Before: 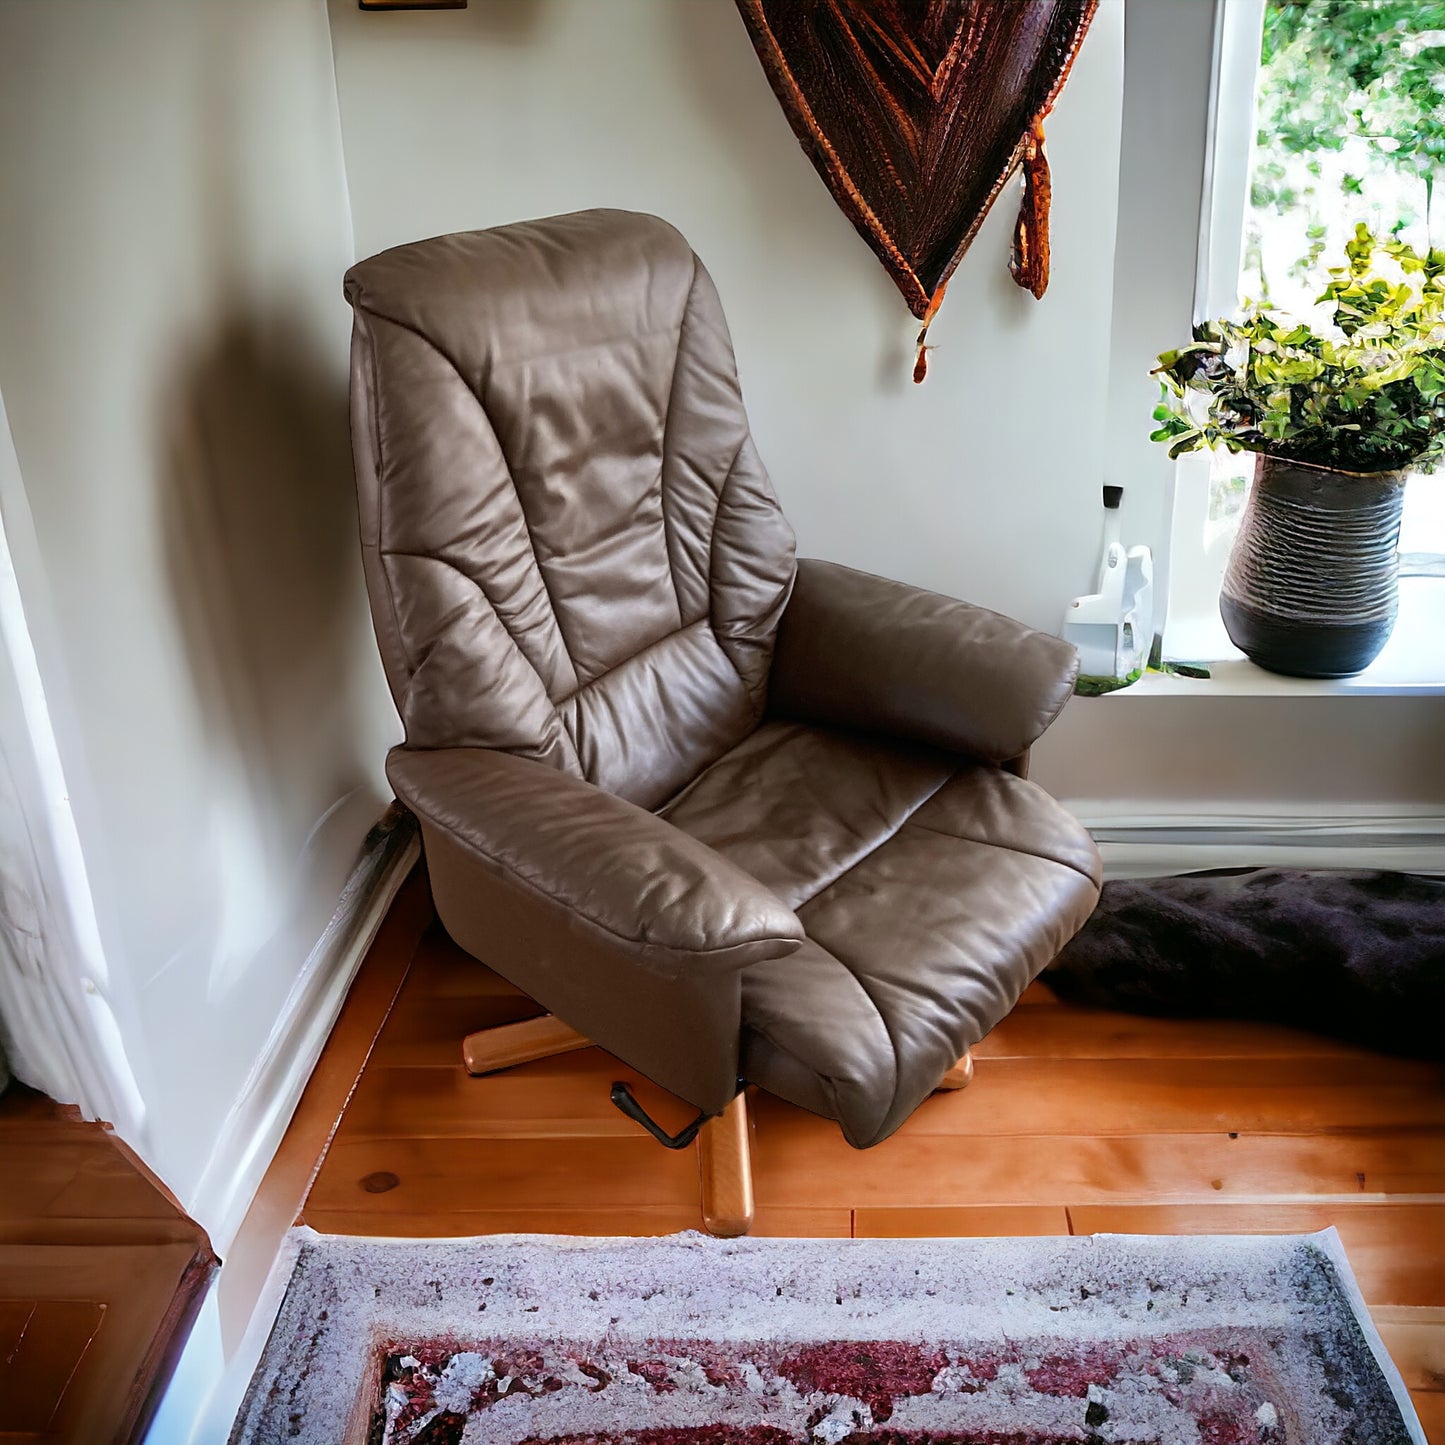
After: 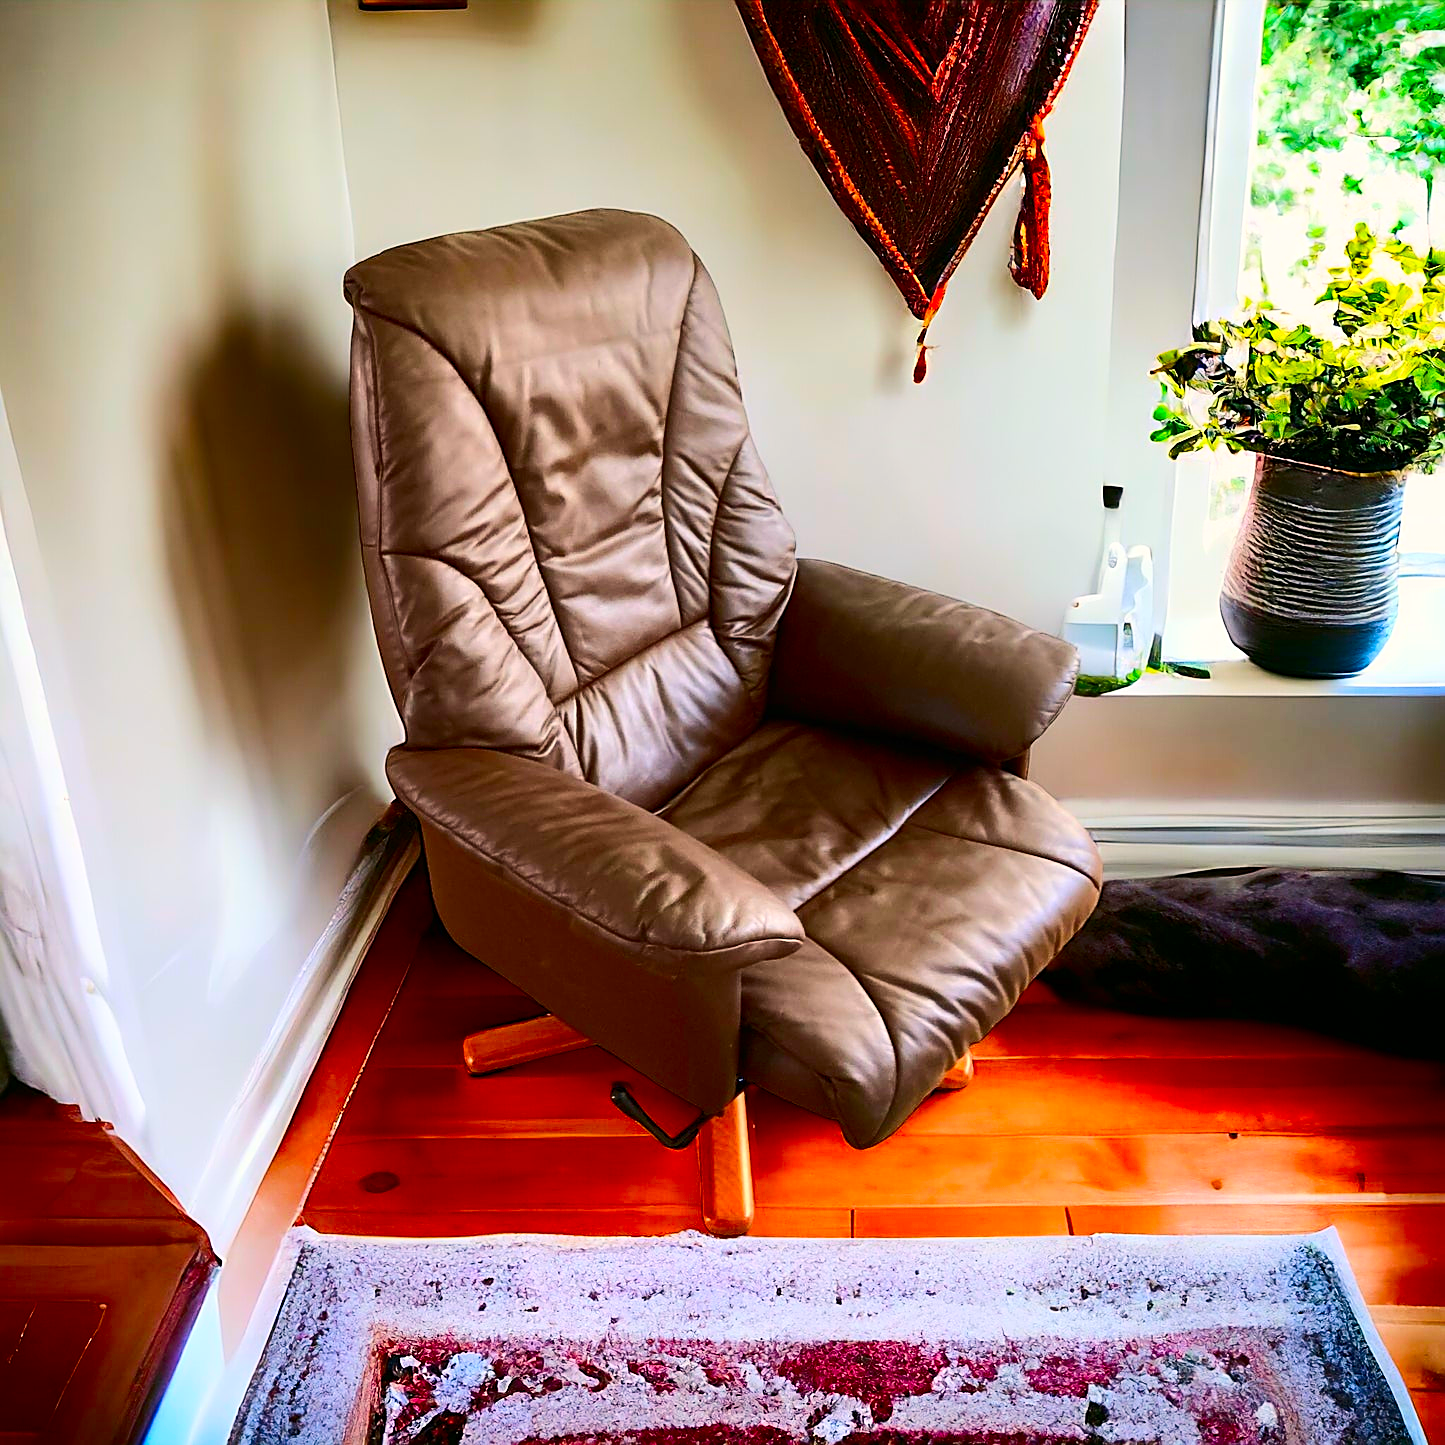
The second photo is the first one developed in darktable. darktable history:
sharpen: on, module defaults
contrast brightness saturation: contrast 0.257, brightness 0.014, saturation 0.884
color balance rgb: highlights gain › chroma 1.352%, highlights gain › hue 57.51°, perceptual saturation grading › global saturation 0.283%, perceptual brilliance grading › mid-tones 10.938%, perceptual brilliance grading › shadows 14.481%, global vibrance 14.847%
